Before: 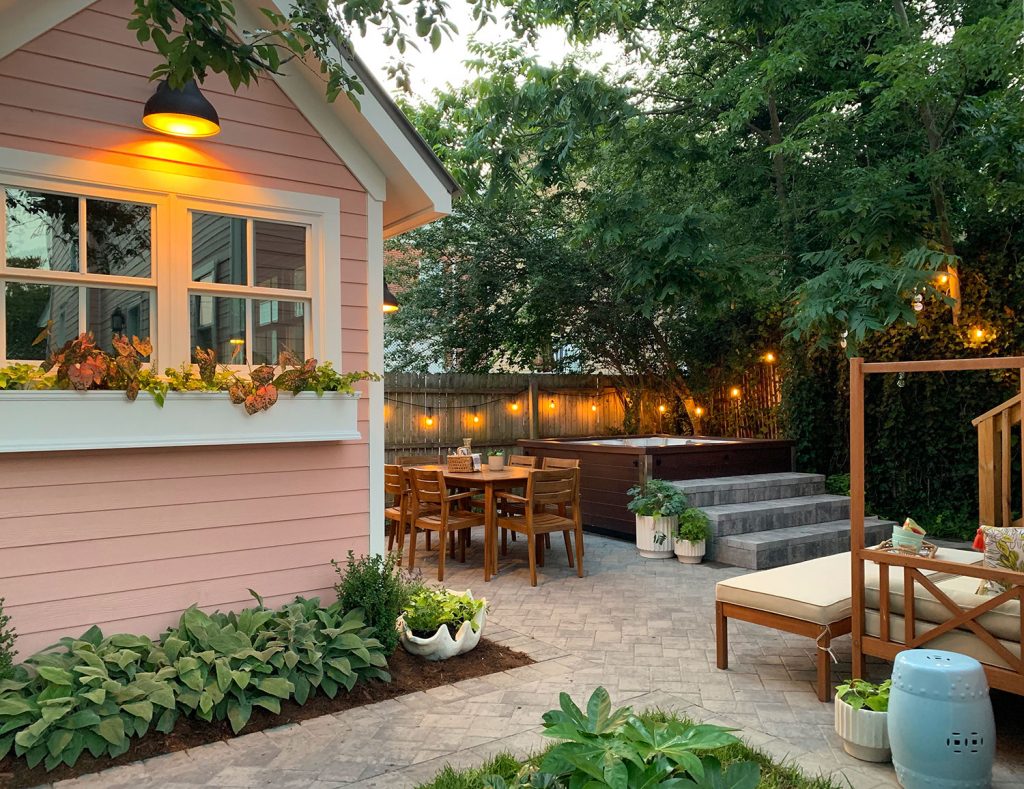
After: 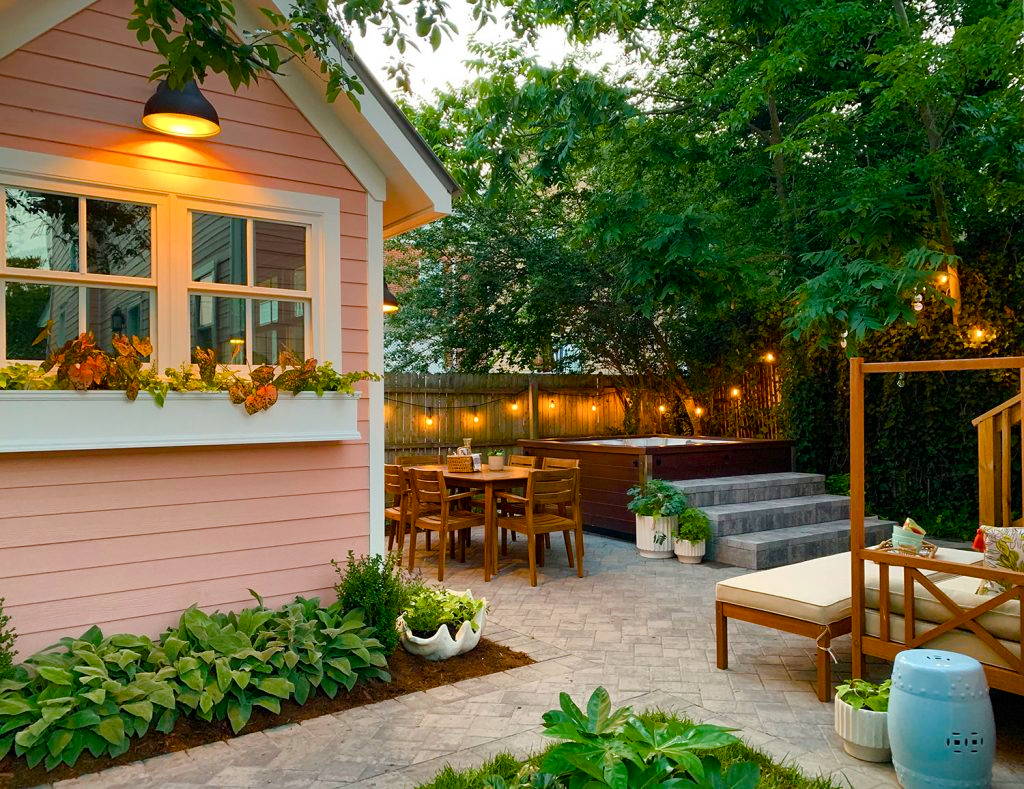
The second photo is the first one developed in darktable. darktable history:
color balance rgb: linear chroma grading › global chroma 14.877%, perceptual saturation grading › global saturation 24.689%, perceptual saturation grading › highlights -50.737%, perceptual saturation grading › mid-tones 19.069%, perceptual saturation grading › shadows 61.556%, global vibrance 9.84%
